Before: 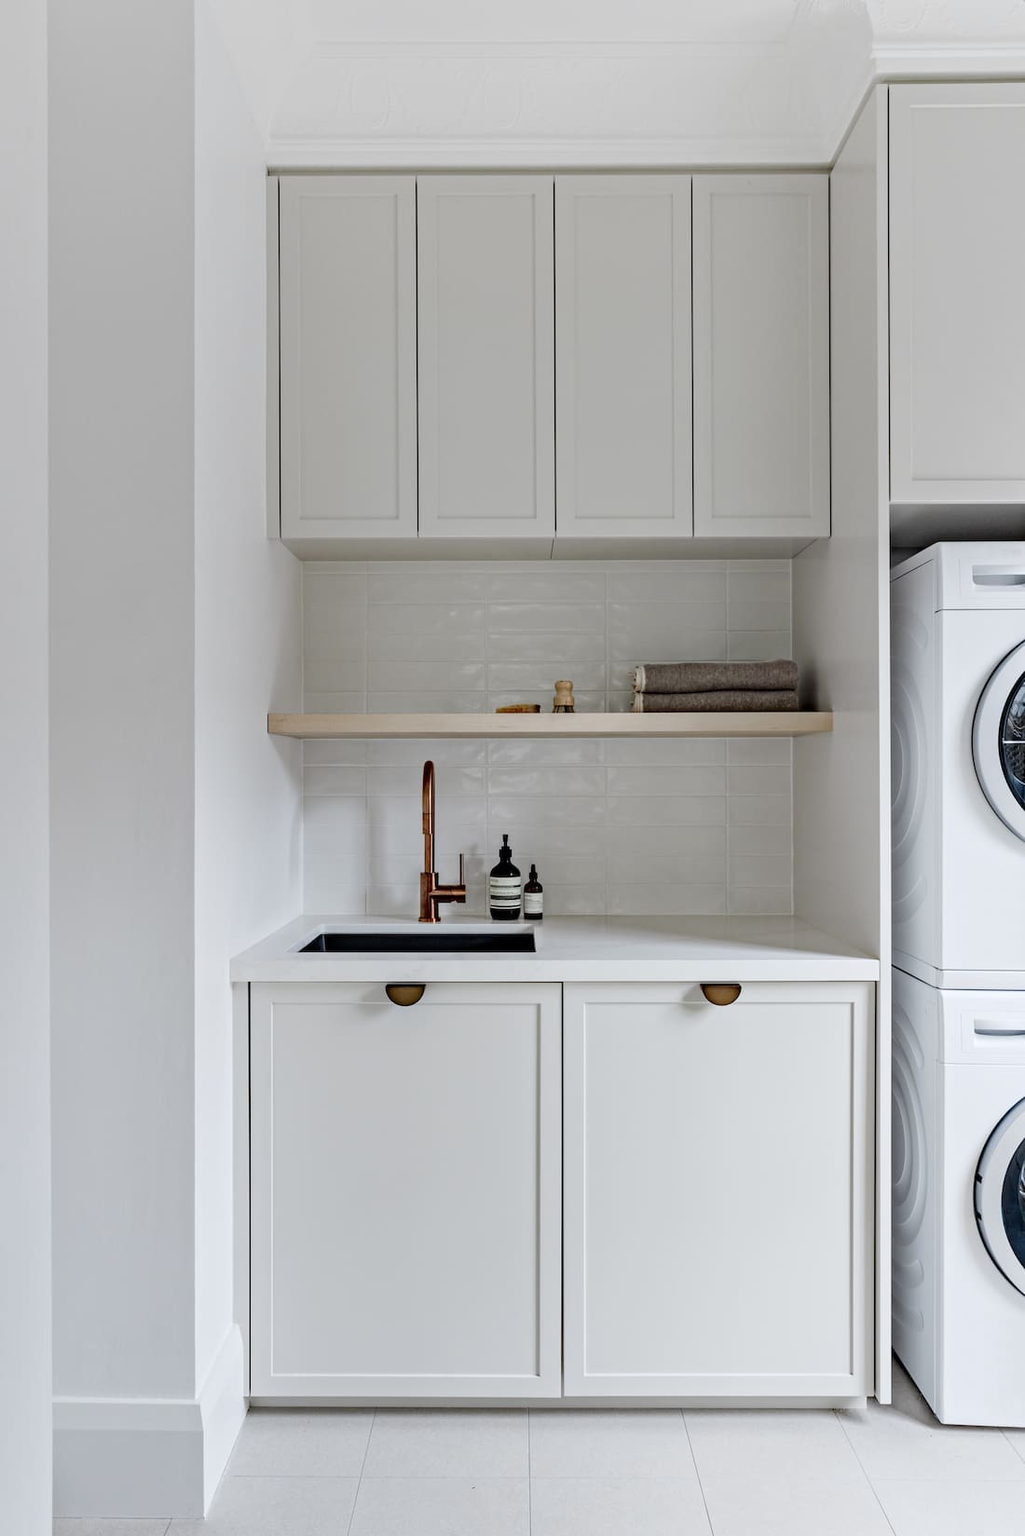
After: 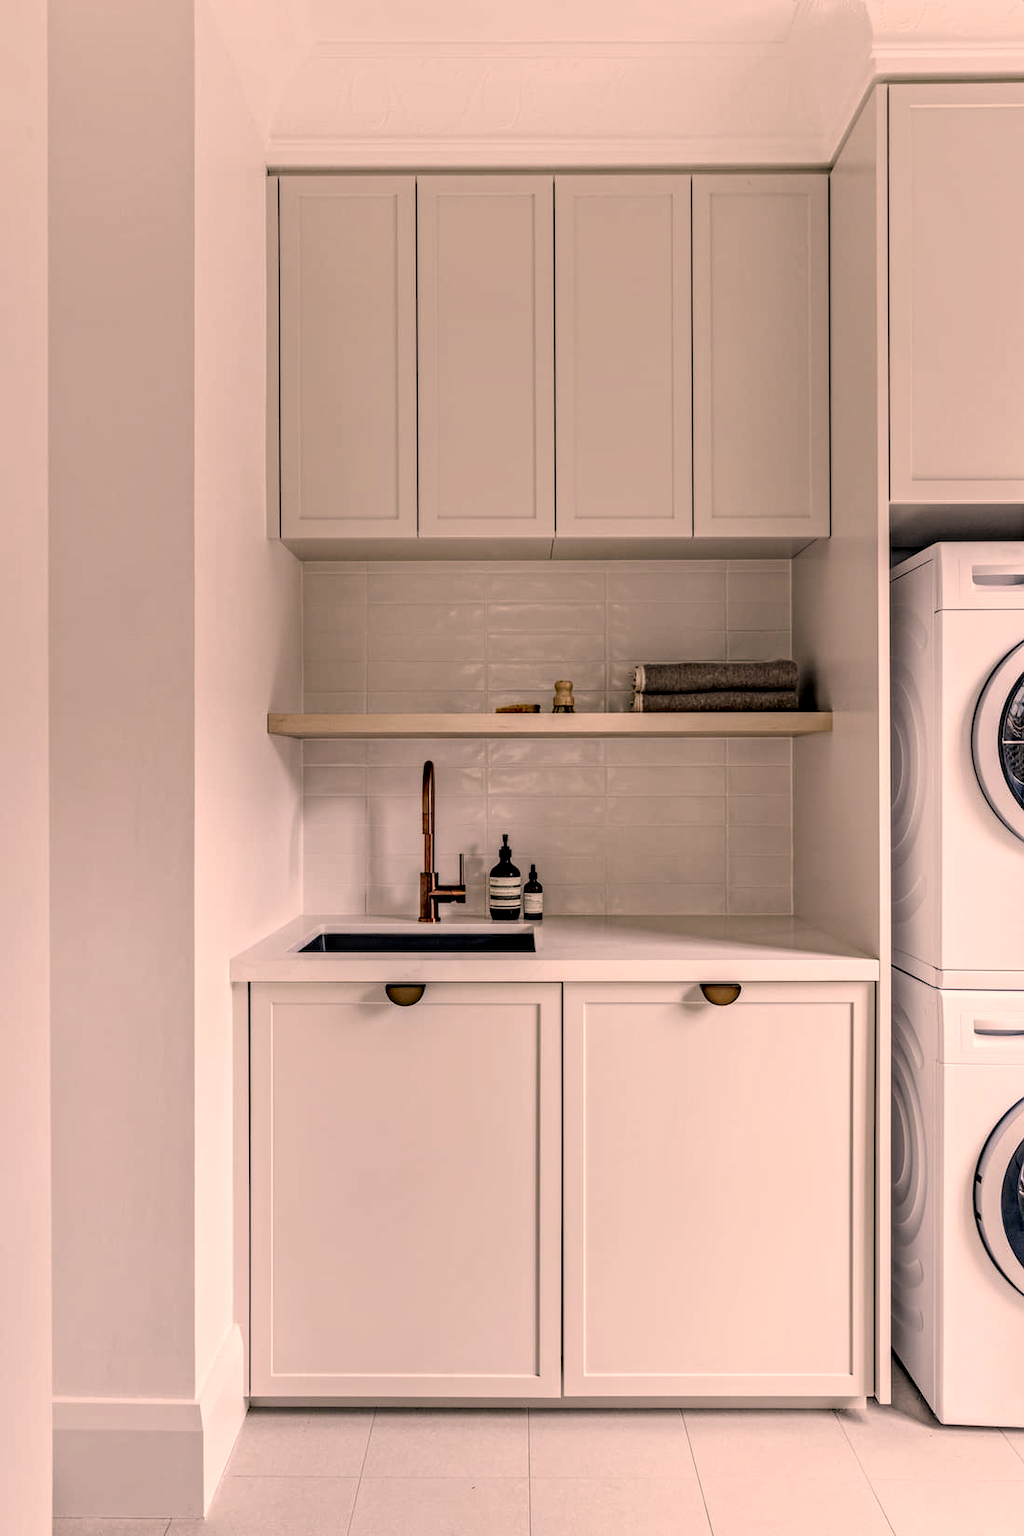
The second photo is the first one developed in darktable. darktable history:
local contrast: highlights 23%, detail 150%
color correction: highlights a* 17.46, highlights b* 18.69
